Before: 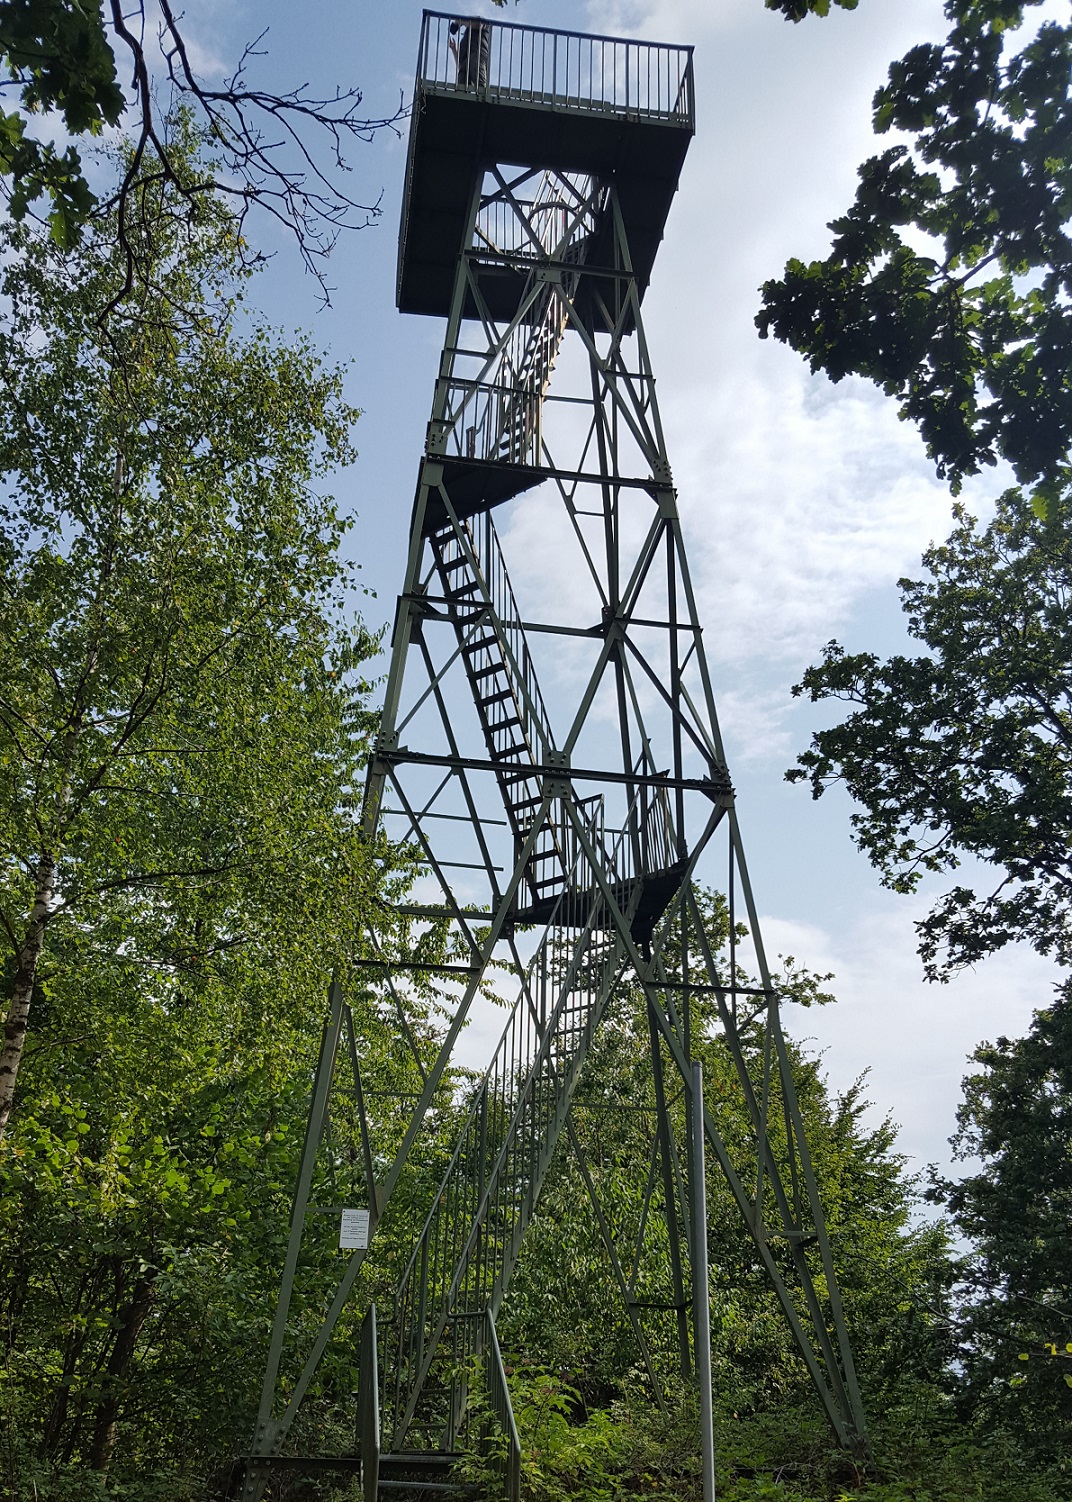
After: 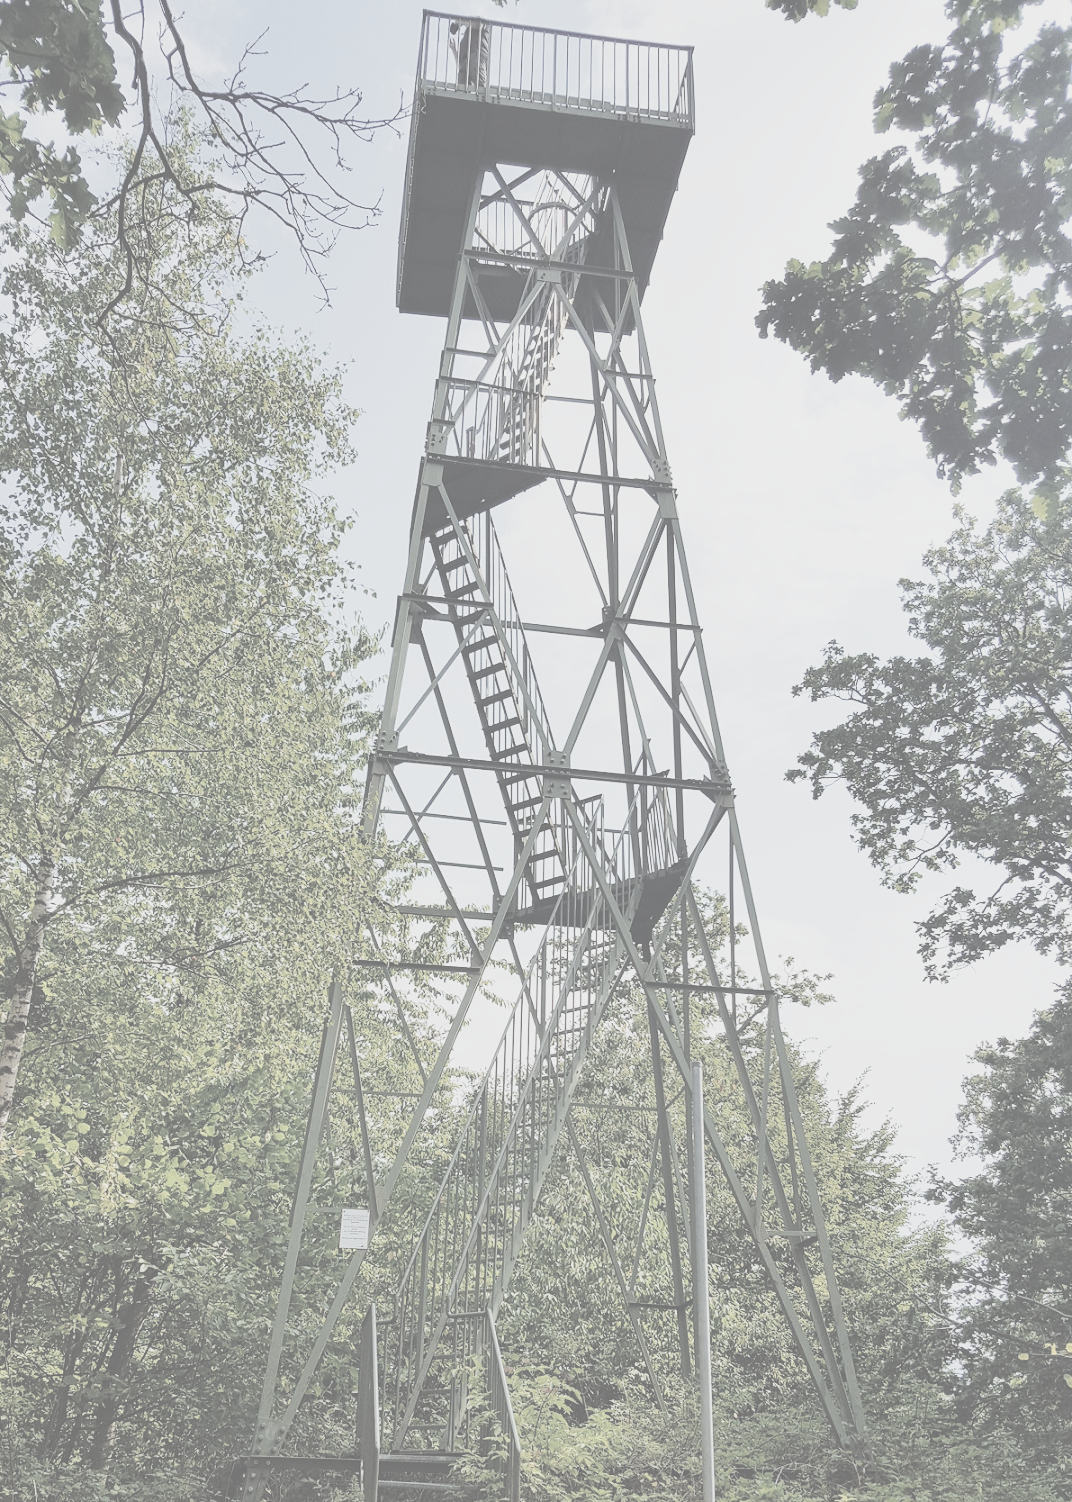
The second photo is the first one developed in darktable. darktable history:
contrast brightness saturation: contrast -0.32, brightness 0.75, saturation -0.78
base curve: curves: ch0 [(0, 0) (0.028, 0.03) (0.121, 0.232) (0.46, 0.748) (0.859, 0.968) (1, 1)], preserve colors none
